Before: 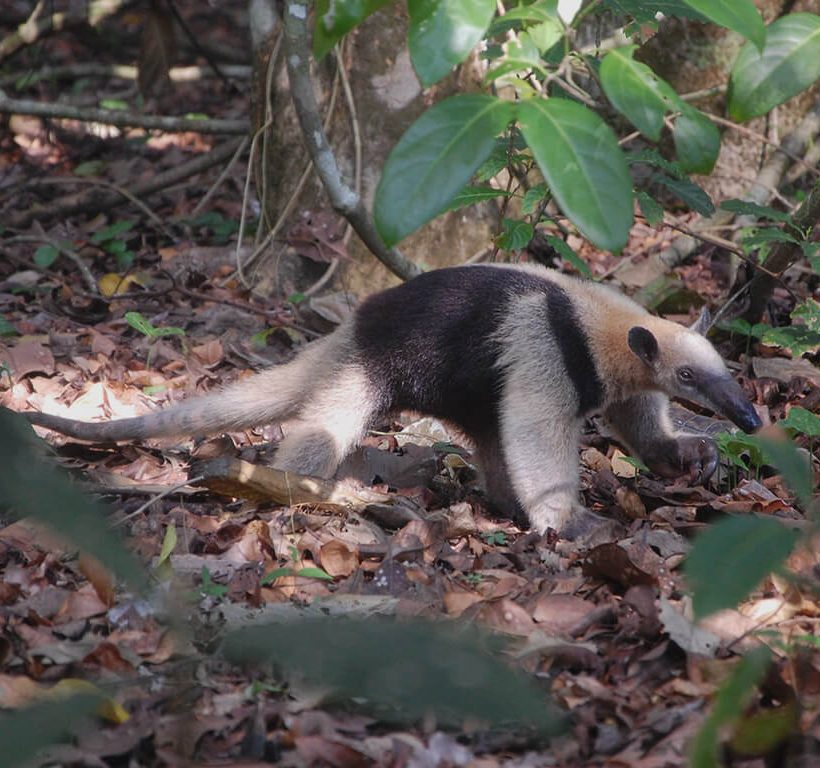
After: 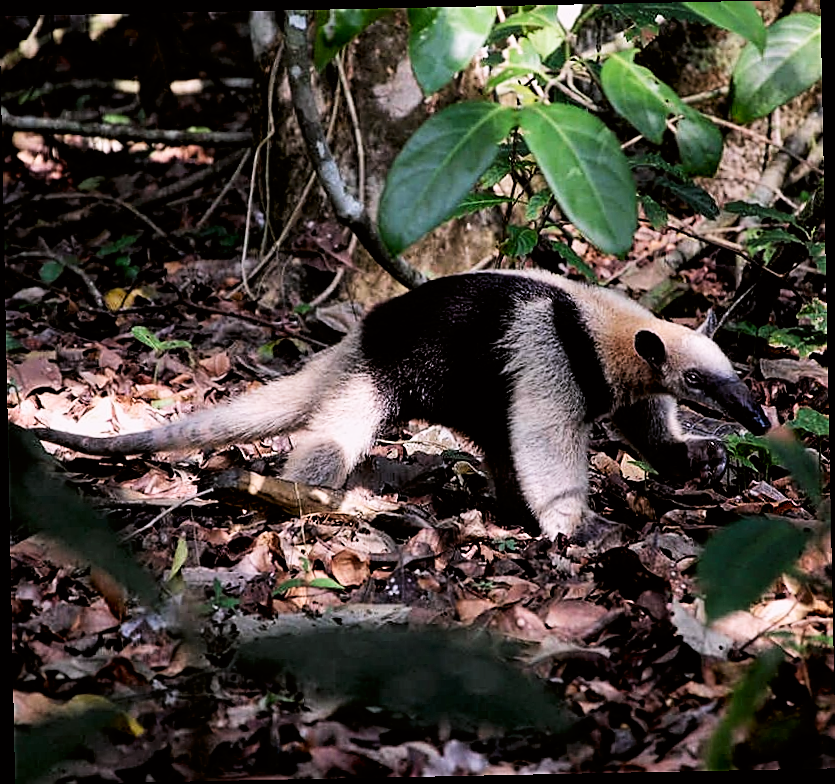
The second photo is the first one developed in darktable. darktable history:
sharpen: on, module defaults
color correction: highlights a* 3.12, highlights b* -1.55, shadows a* -0.101, shadows b* 2.52, saturation 0.98
rotate and perspective: rotation -1.17°, automatic cropping off
contrast equalizer: octaves 7, y [[0.5, 0.502, 0.506, 0.511, 0.52, 0.537], [0.5 ×6], [0.505, 0.509, 0.518, 0.534, 0.553, 0.561], [0 ×6], [0 ×6]]
tone curve: curves: ch0 [(0, 0) (0.003, 0) (0.011, 0.001) (0.025, 0.002) (0.044, 0.004) (0.069, 0.006) (0.1, 0.009) (0.136, 0.03) (0.177, 0.076) (0.224, 0.13) (0.277, 0.202) (0.335, 0.28) (0.399, 0.367) (0.468, 0.46) (0.543, 0.562) (0.623, 0.67) (0.709, 0.787) (0.801, 0.889) (0.898, 0.972) (1, 1)], preserve colors none
filmic rgb: black relative exposure -5 EV, white relative exposure 3.5 EV, hardness 3.19, contrast 1.4, highlights saturation mix -30%
